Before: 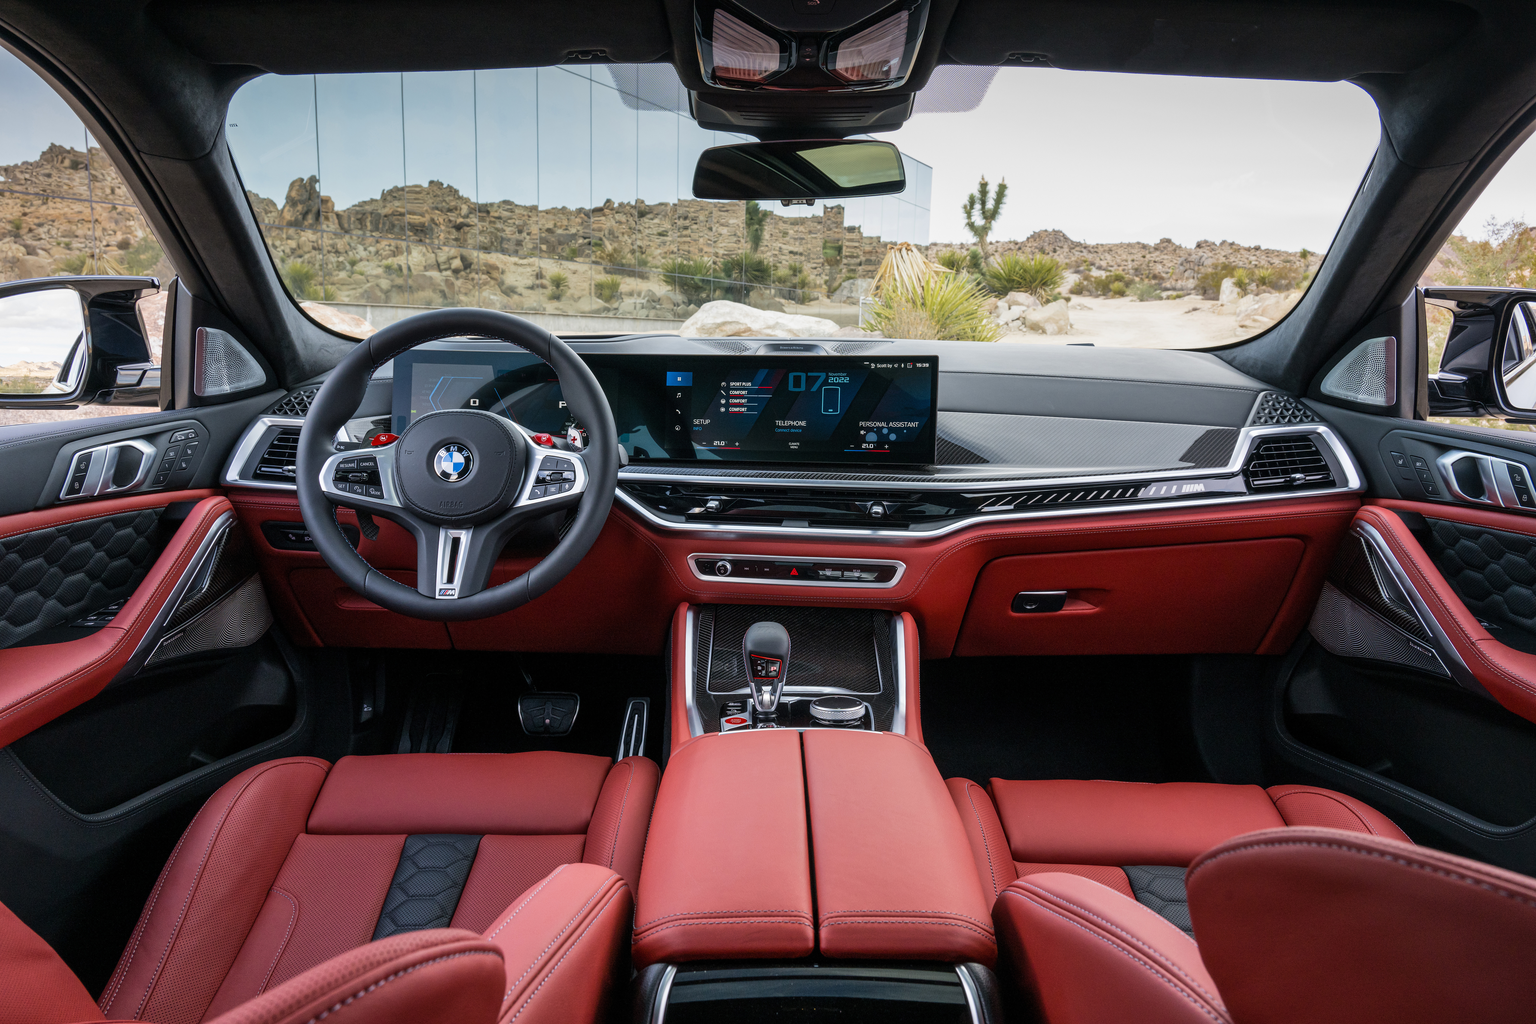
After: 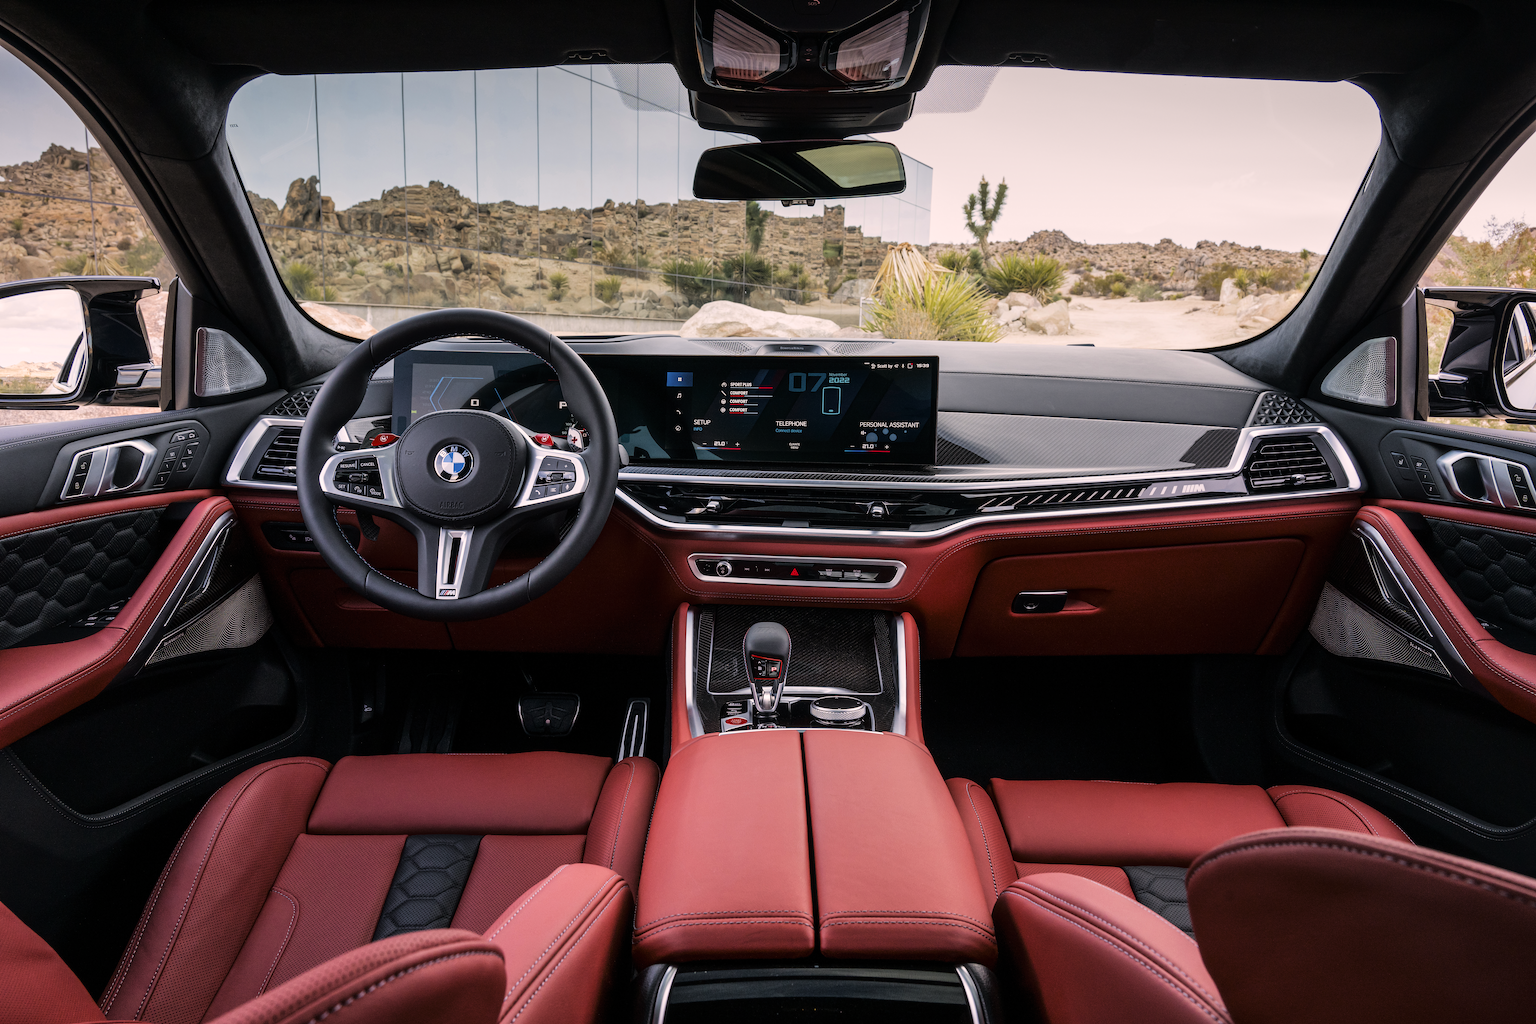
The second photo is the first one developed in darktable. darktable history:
color correction: highlights a* 7.31, highlights b* 3.74
exposure: compensate highlight preservation false
tone curve: curves: ch0 [(0, 0) (0.003, 0.001) (0.011, 0.004) (0.025, 0.011) (0.044, 0.021) (0.069, 0.028) (0.1, 0.036) (0.136, 0.051) (0.177, 0.085) (0.224, 0.127) (0.277, 0.193) (0.335, 0.266) (0.399, 0.338) (0.468, 0.419) (0.543, 0.504) (0.623, 0.593) (0.709, 0.689) (0.801, 0.784) (0.898, 0.888) (1, 1)], color space Lab, linked channels, preserve colors none
